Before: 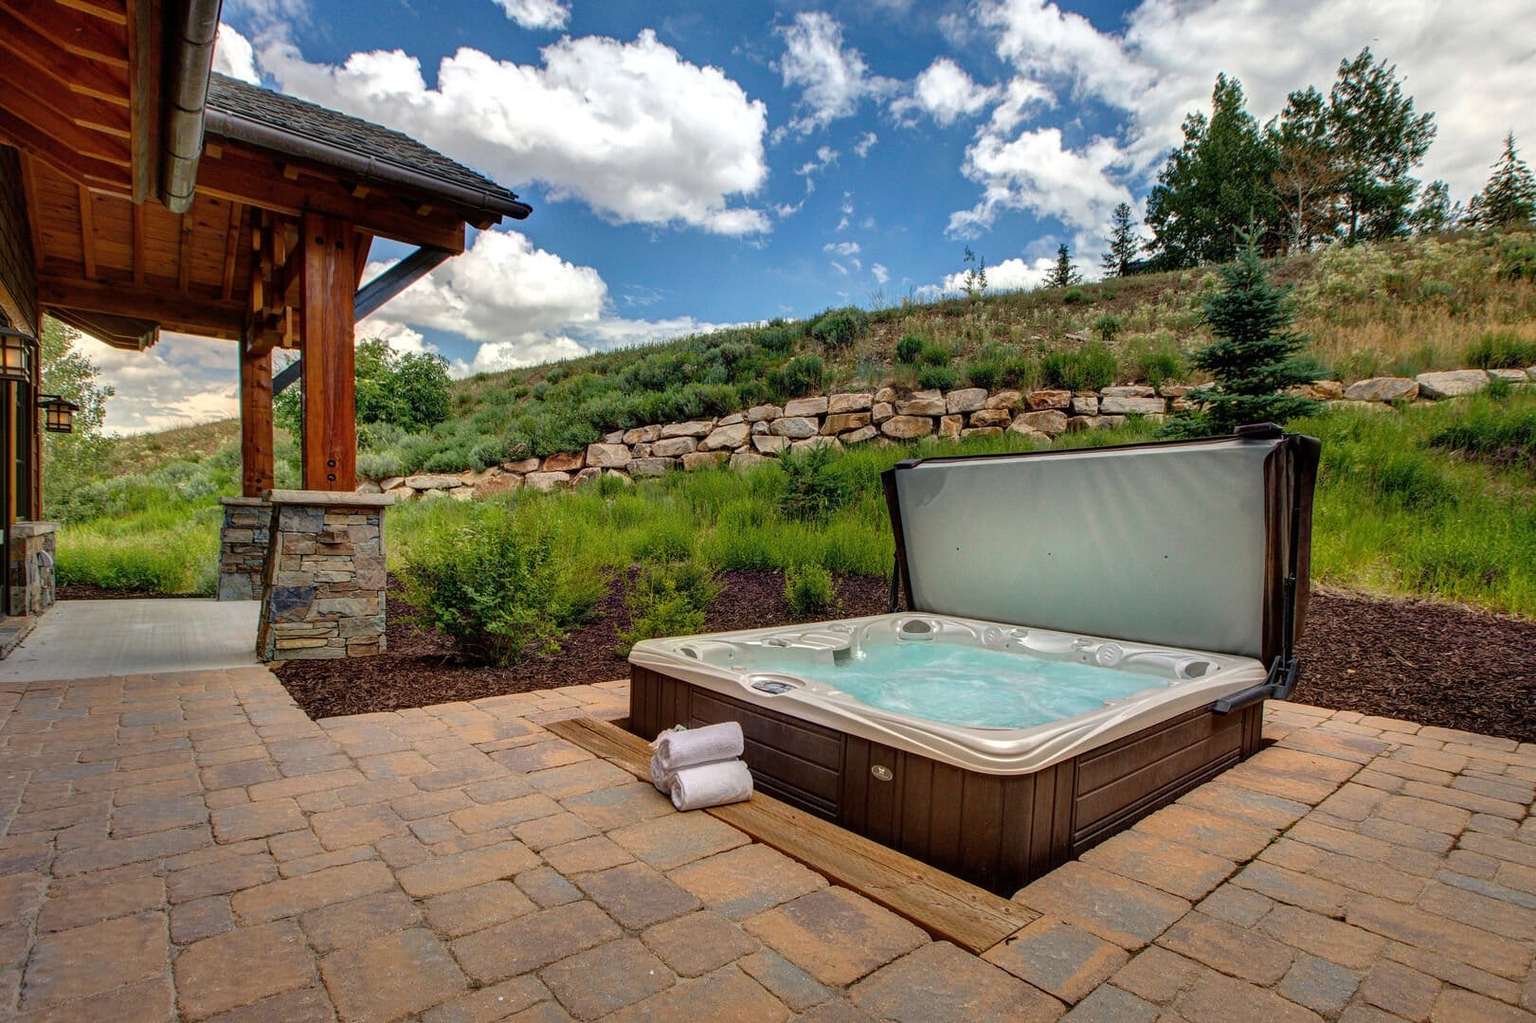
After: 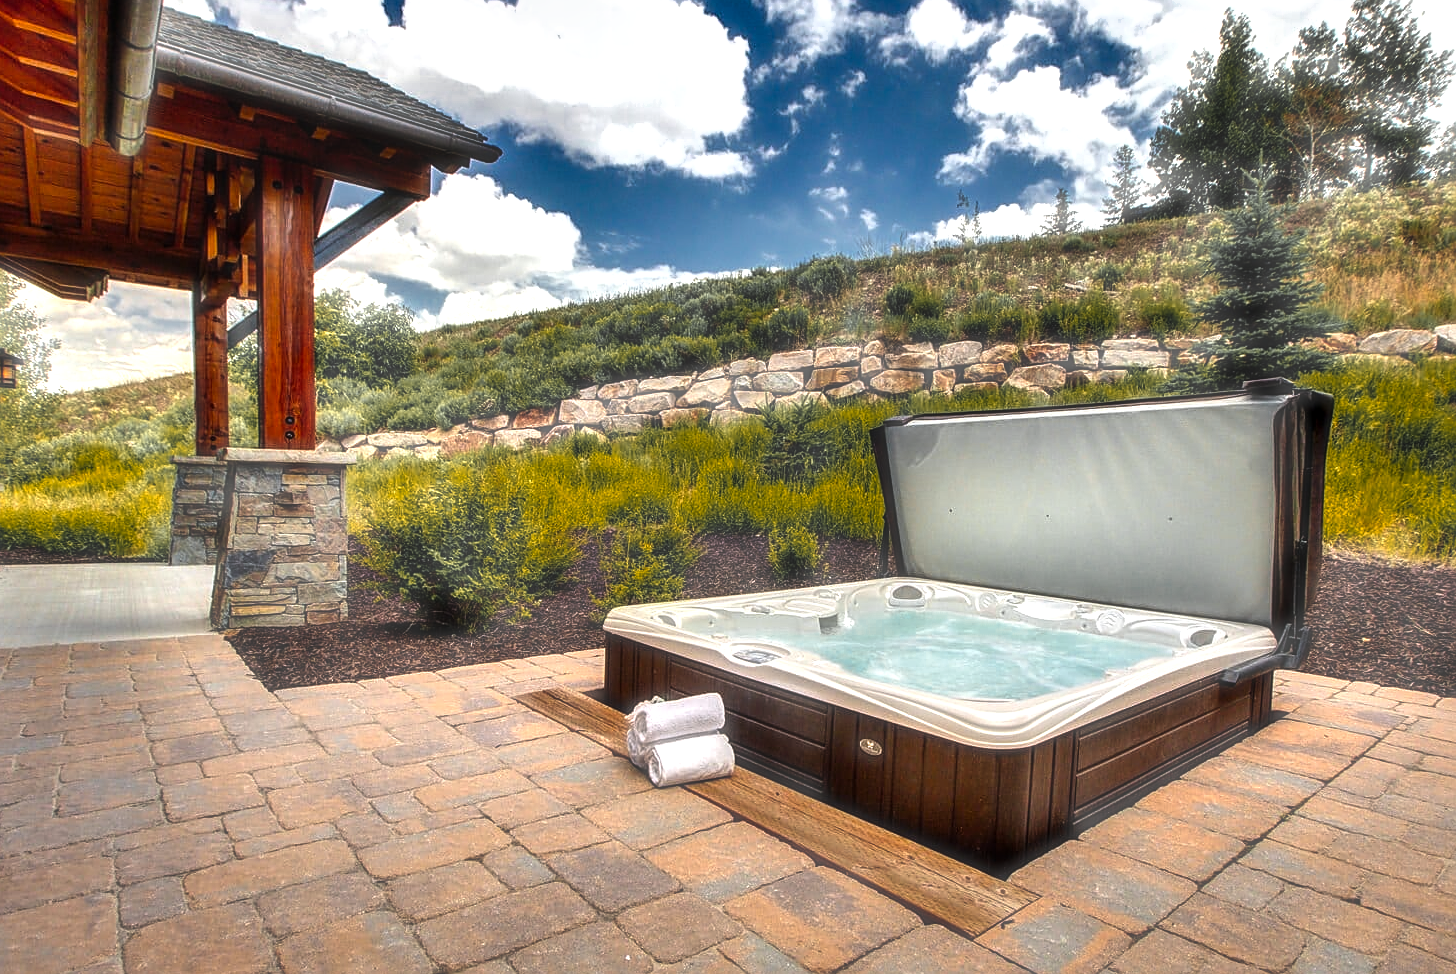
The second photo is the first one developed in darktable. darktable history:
sharpen: on, module defaults
shadows and highlights: soften with gaussian
local contrast: on, module defaults
color balance rgb: highlights gain › luminance 17.658%, perceptual saturation grading › global saturation 19.506%, contrast 14.507%
exposure: black level correction 0.001, compensate exposure bias true, compensate highlight preservation false
haze removal: strength -0.895, distance 0.224, compatibility mode true, adaptive false
color zones: curves: ch0 [(0, 0.499) (0.143, 0.5) (0.286, 0.5) (0.429, 0.476) (0.571, 0.284) (0.714, 0.243) (0.857, 0.449) (1, 0.499)]; ch1 [(0, 0.532) (0.143, 0.645) (0.286, 0.696) (0.429, 0.211) (0.571, 0.504) (0.714, 0.493) (0.857, 0.495) (1, 0.532)]; ch2 [(0, 0.5) (0.143, 0.5) (0.286, 0.427) (0.429, 0.324) (0.571, 0.5) (0.714, 0.5) (0.857, 0.5) (1, 0.5)]
crop: left 3.708%, top 6.477%, right 6.422%, bottom 3.332%
